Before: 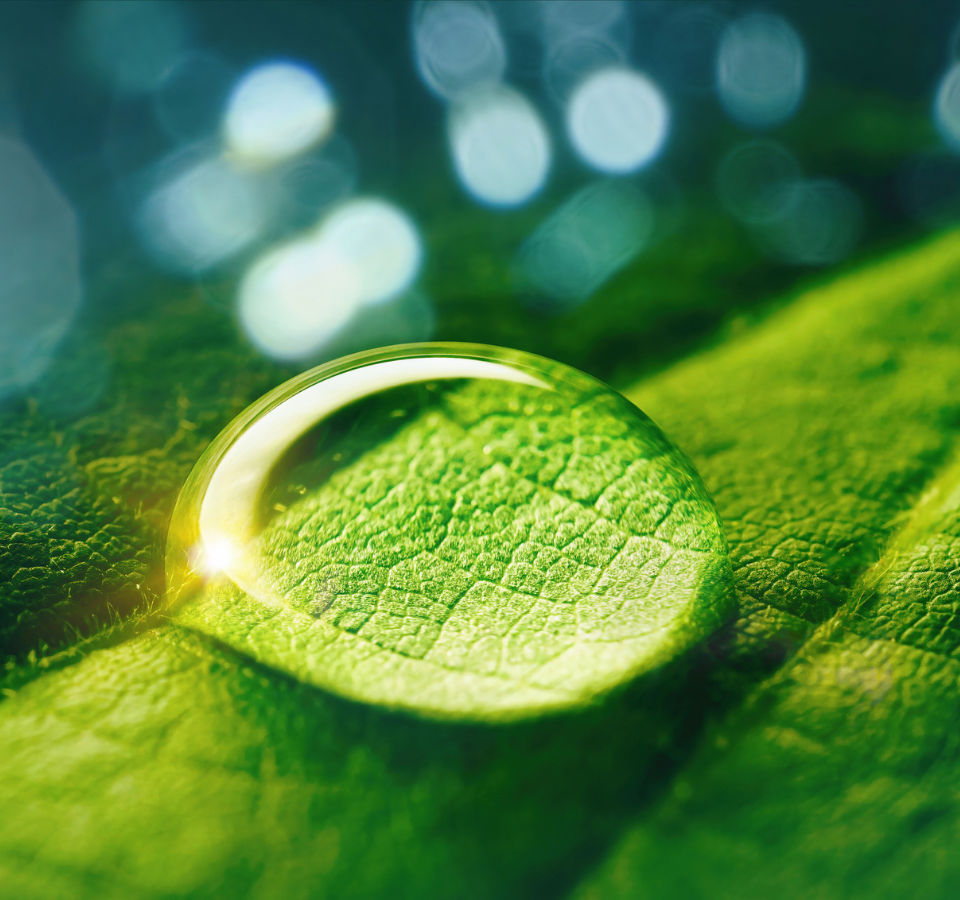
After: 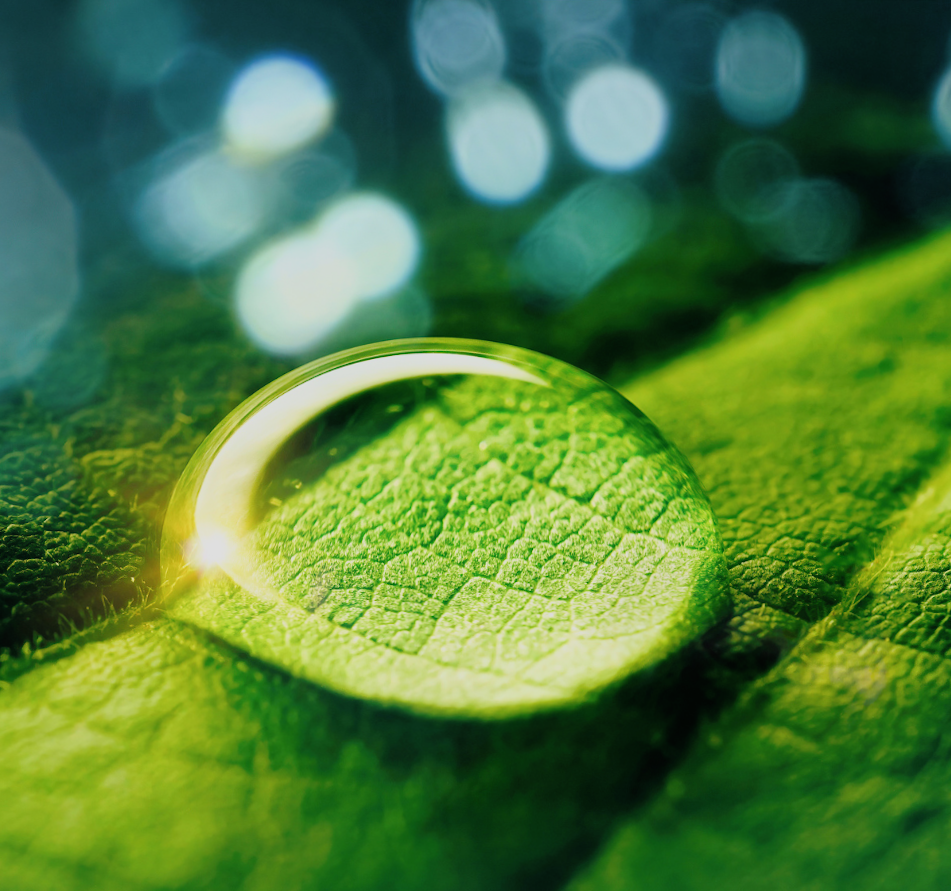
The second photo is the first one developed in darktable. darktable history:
crop and rotate: angle -0.5°
filmic rgb: black relative exposure -7.75 EV, white relative exposure 4.4 EV, threshold 3 EV, hardness 3.76, latitude 50%, contrast 1.1, color science v5 (2021), contrast in shadows safe, contrast in highlights safe, enable highlight reconstruction true
